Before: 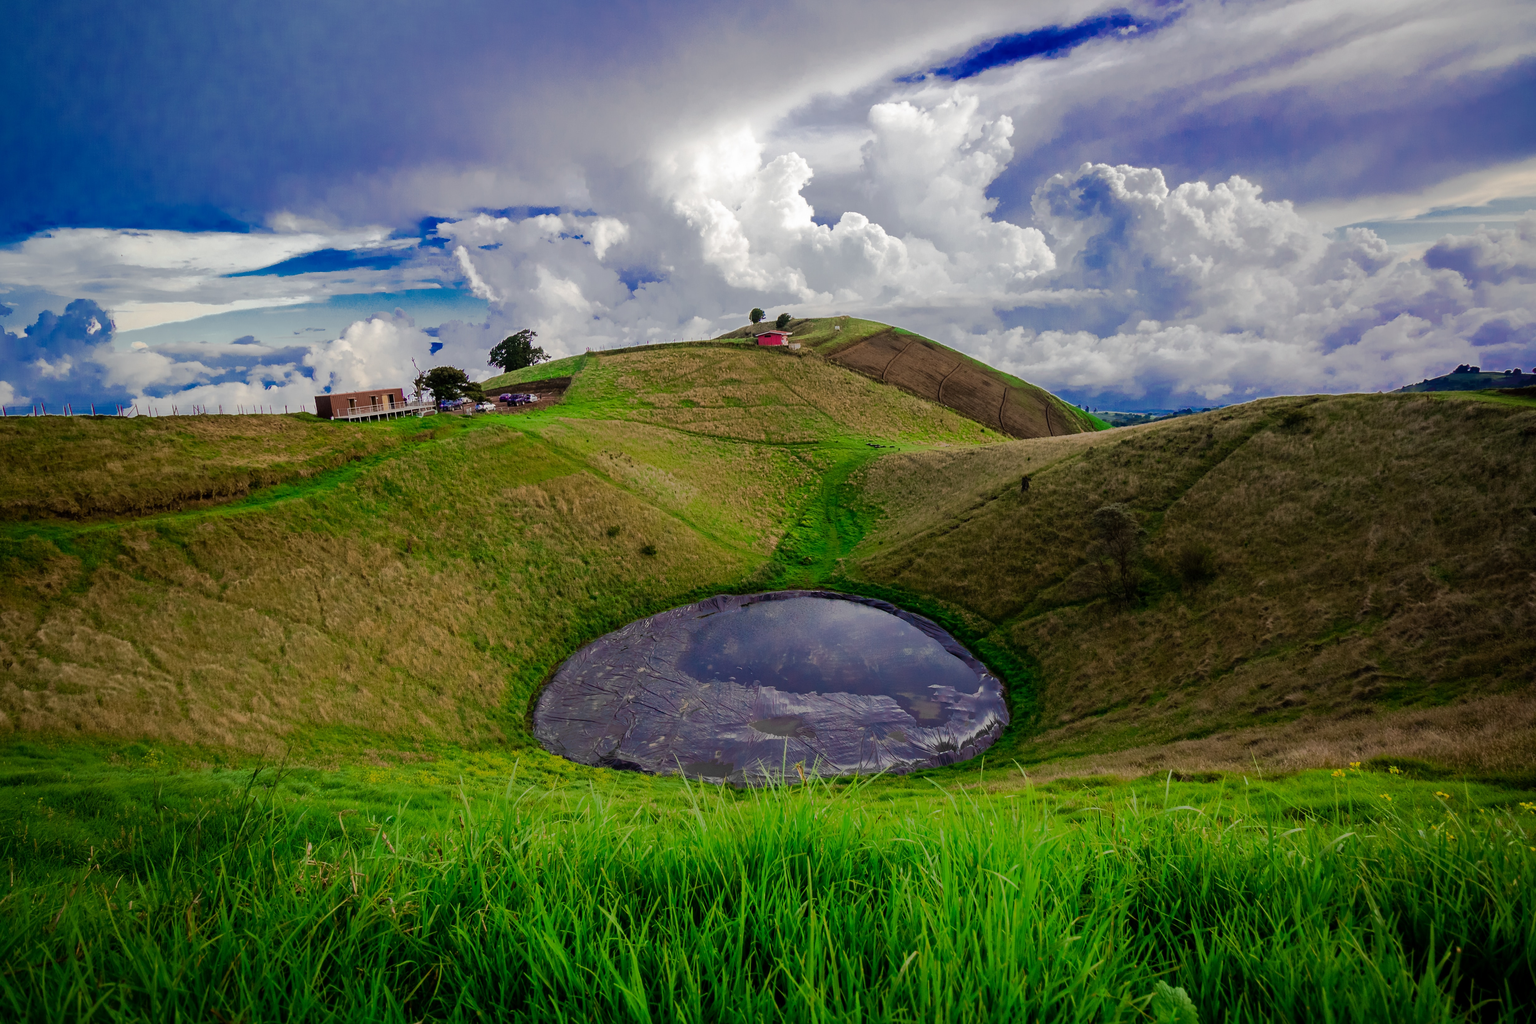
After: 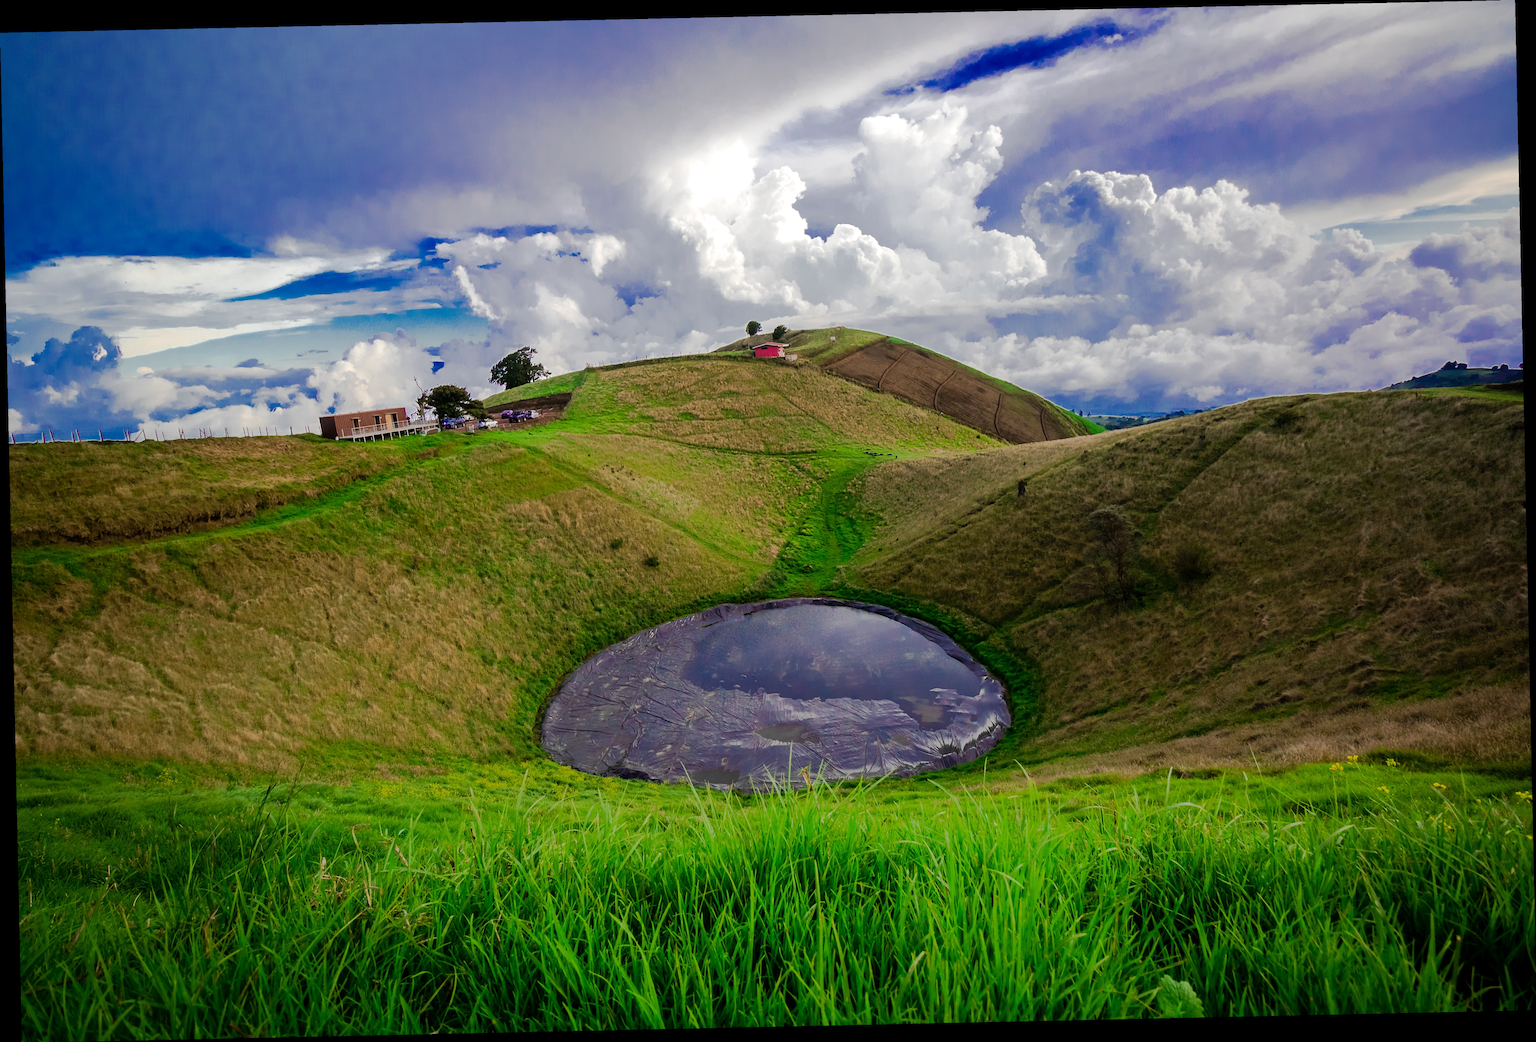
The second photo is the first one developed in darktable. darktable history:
rotate and perspective: rotation -1.24°, automatic cropping off
exposure: exposure 0.207 EV, compensate highlight preservation false
